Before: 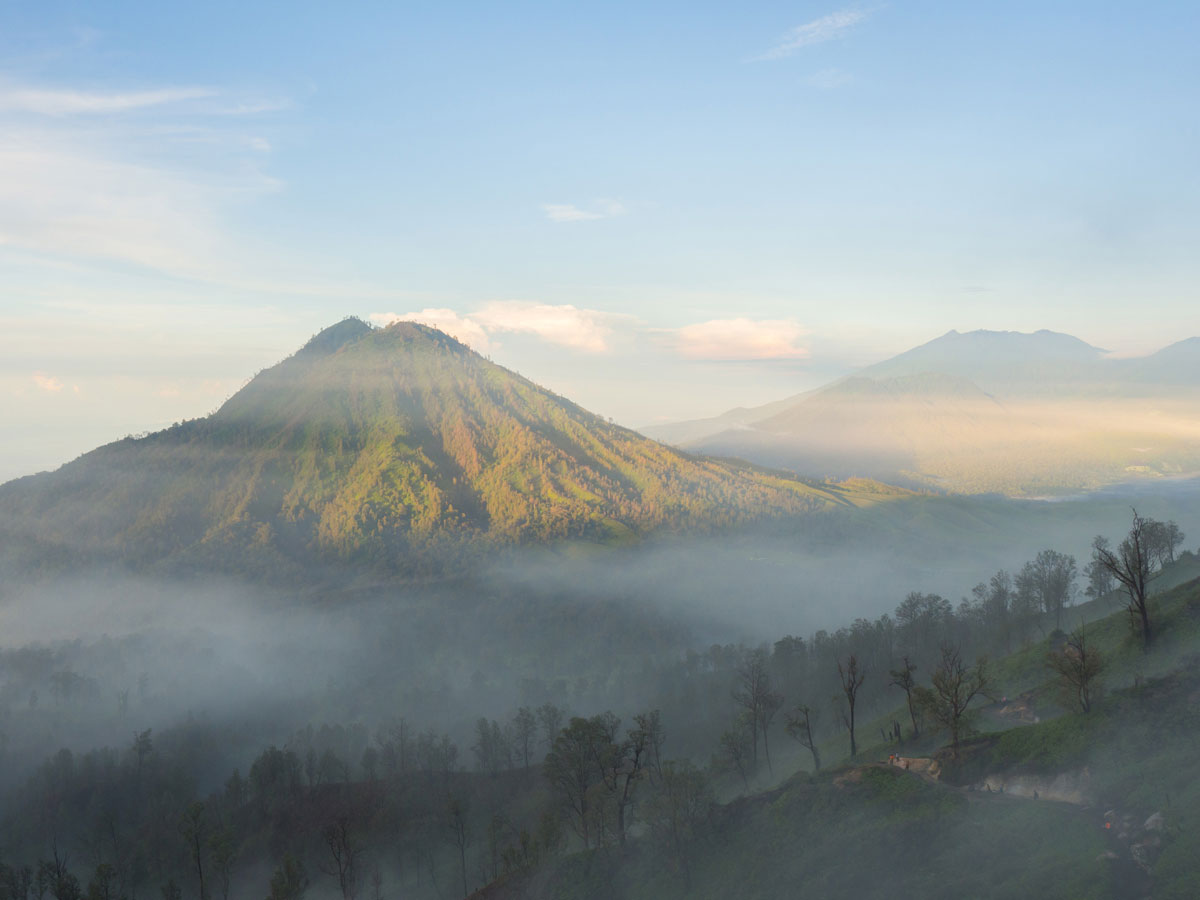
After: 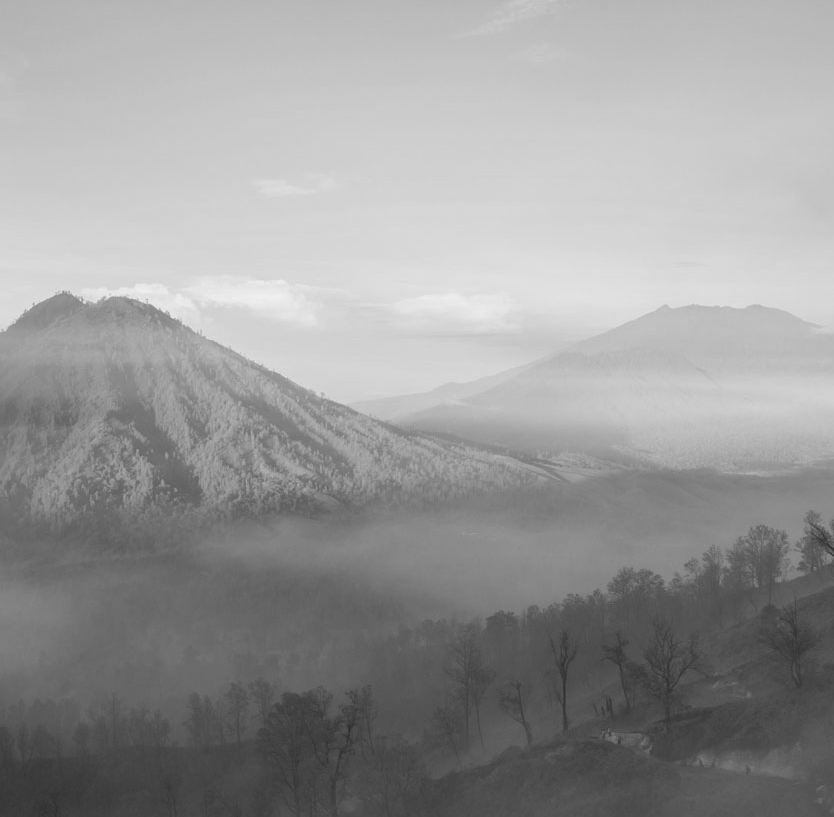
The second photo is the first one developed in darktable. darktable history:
monochrome: on, module defaults
color correction: highlights a* 12.23, highlights b* 5.41
crop and rotate: left 24.034%, top 2.838%, right 6.406%, bottom 6.299%
exposure: black level correction -0.015, exposure -0.125 EV, compensate highlight preservation false
